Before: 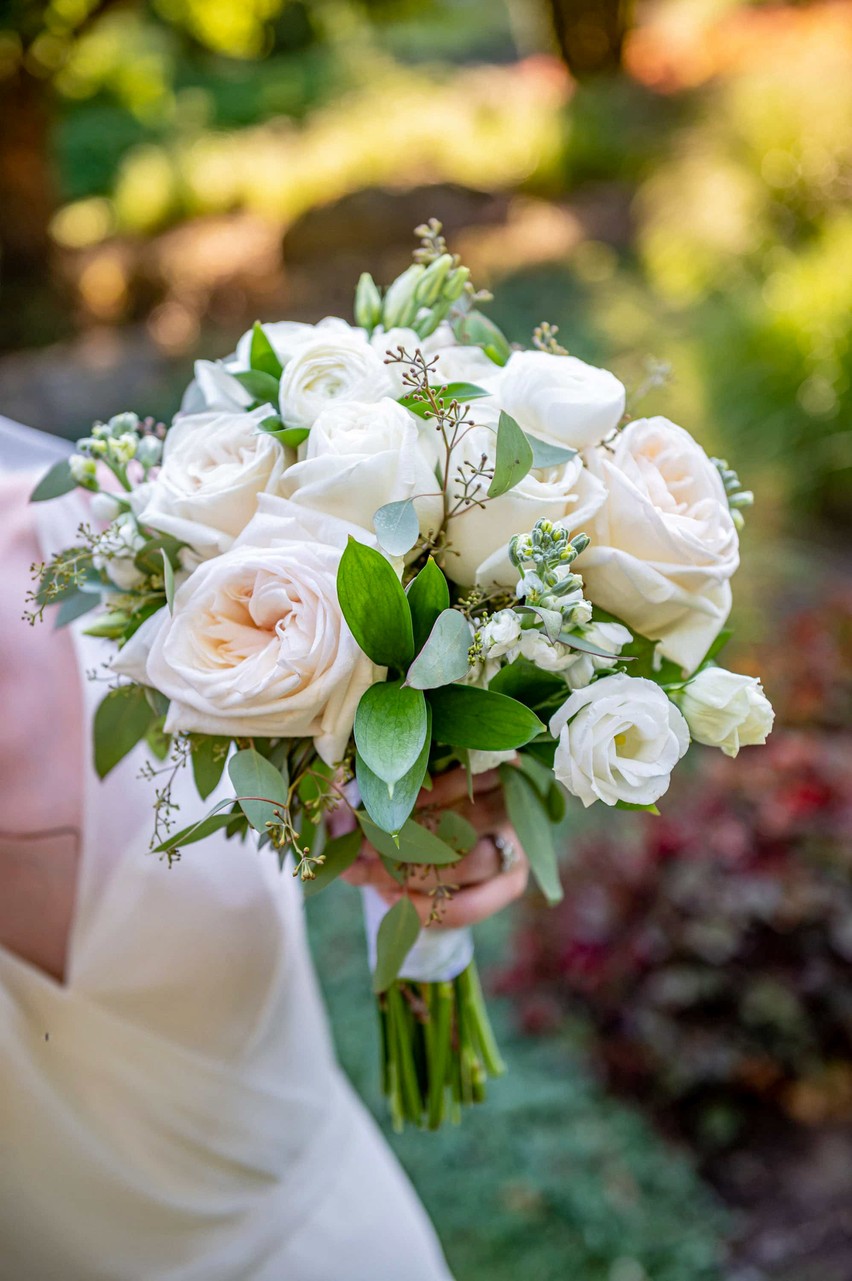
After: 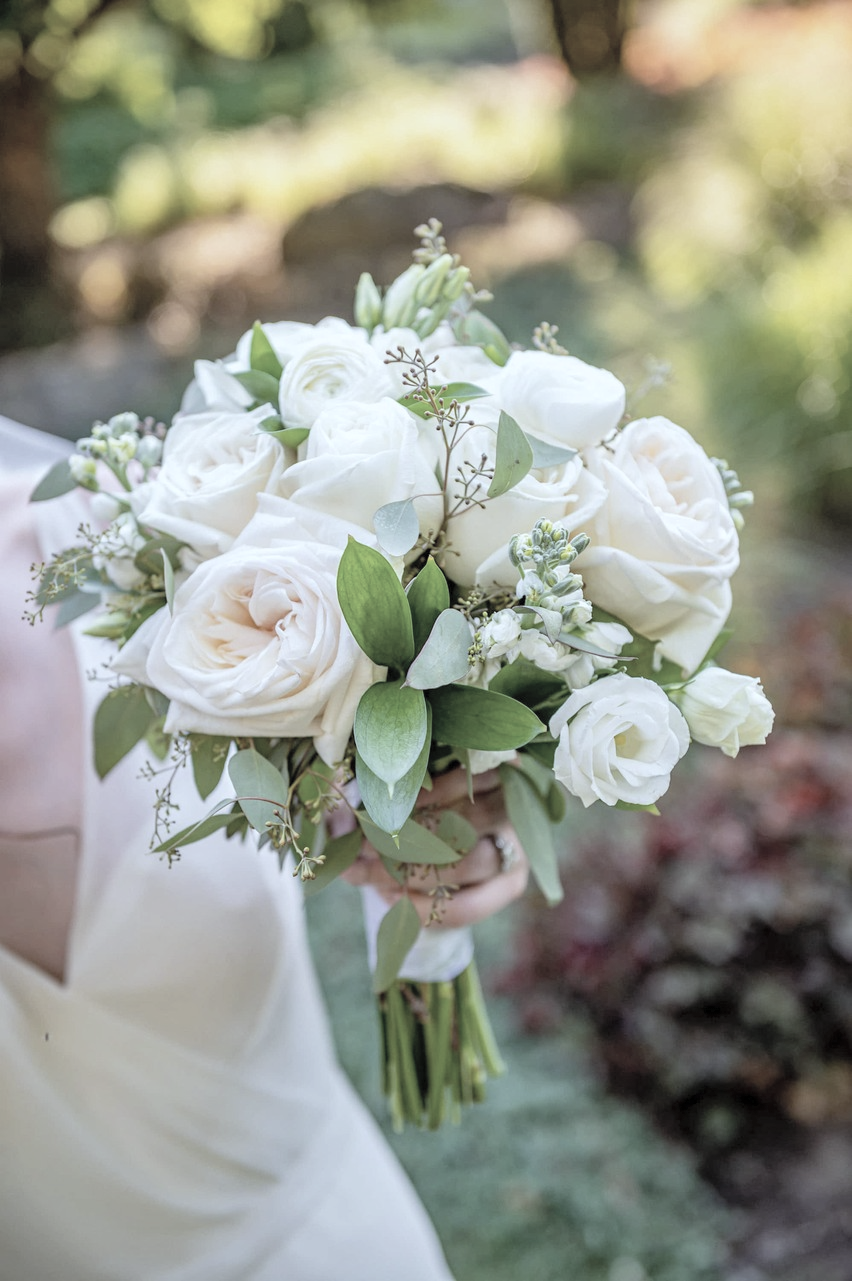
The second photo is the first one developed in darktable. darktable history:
white balance: red 0.925, blue 1.046
contrast brightness saturation: brightness 0.18, saturation -0.5
